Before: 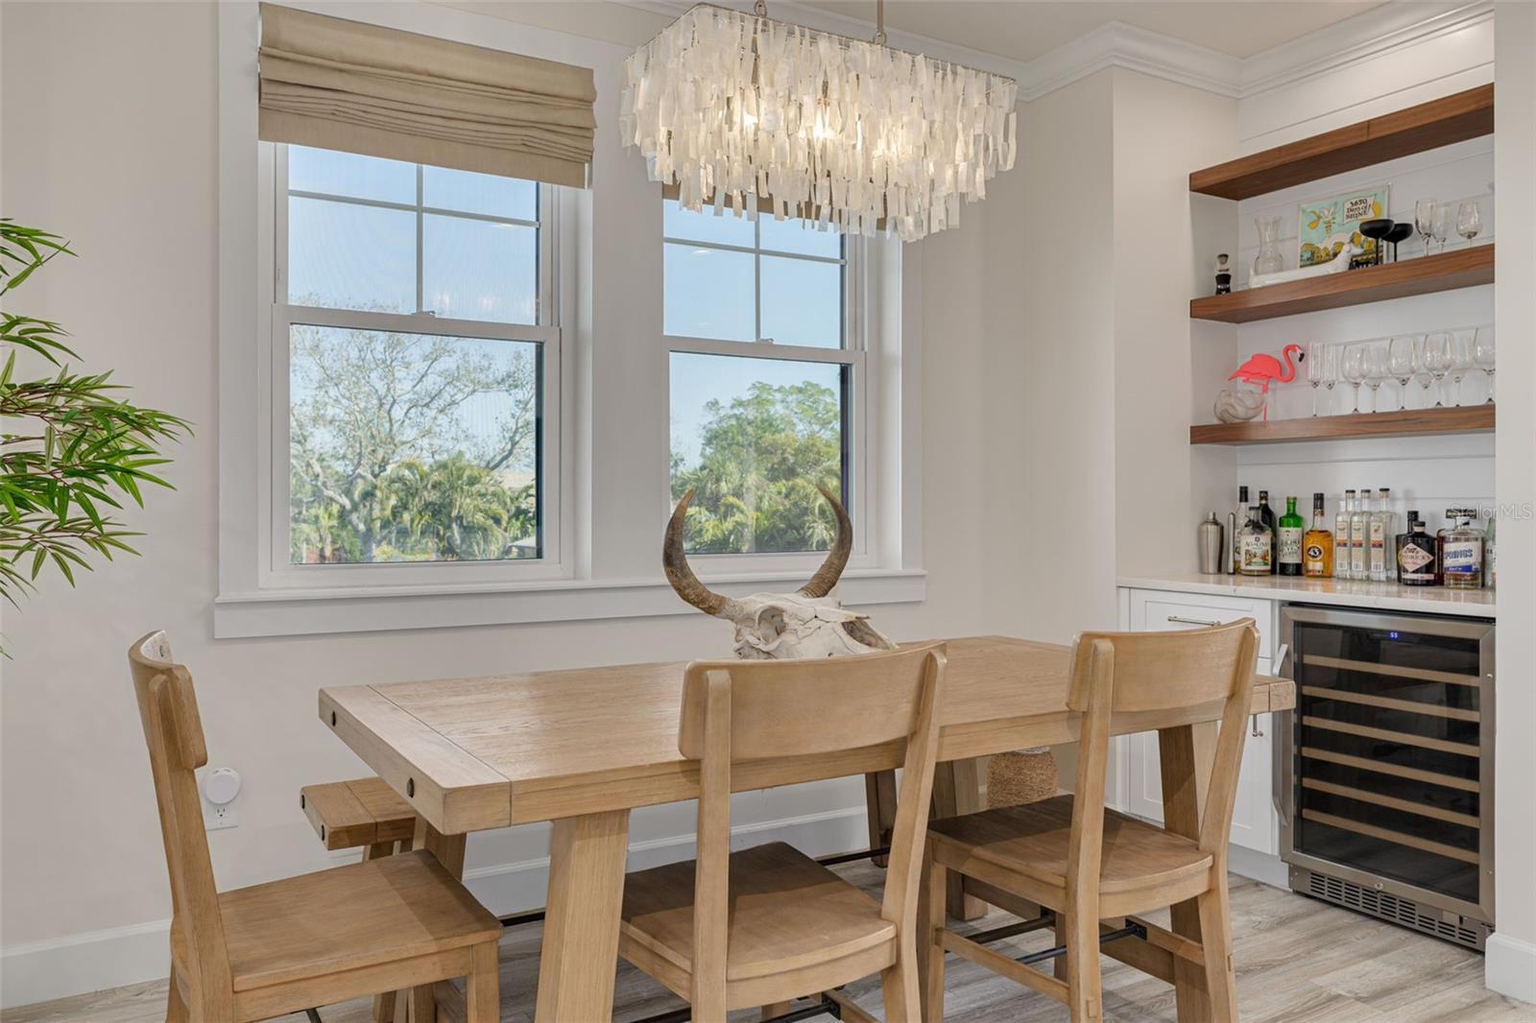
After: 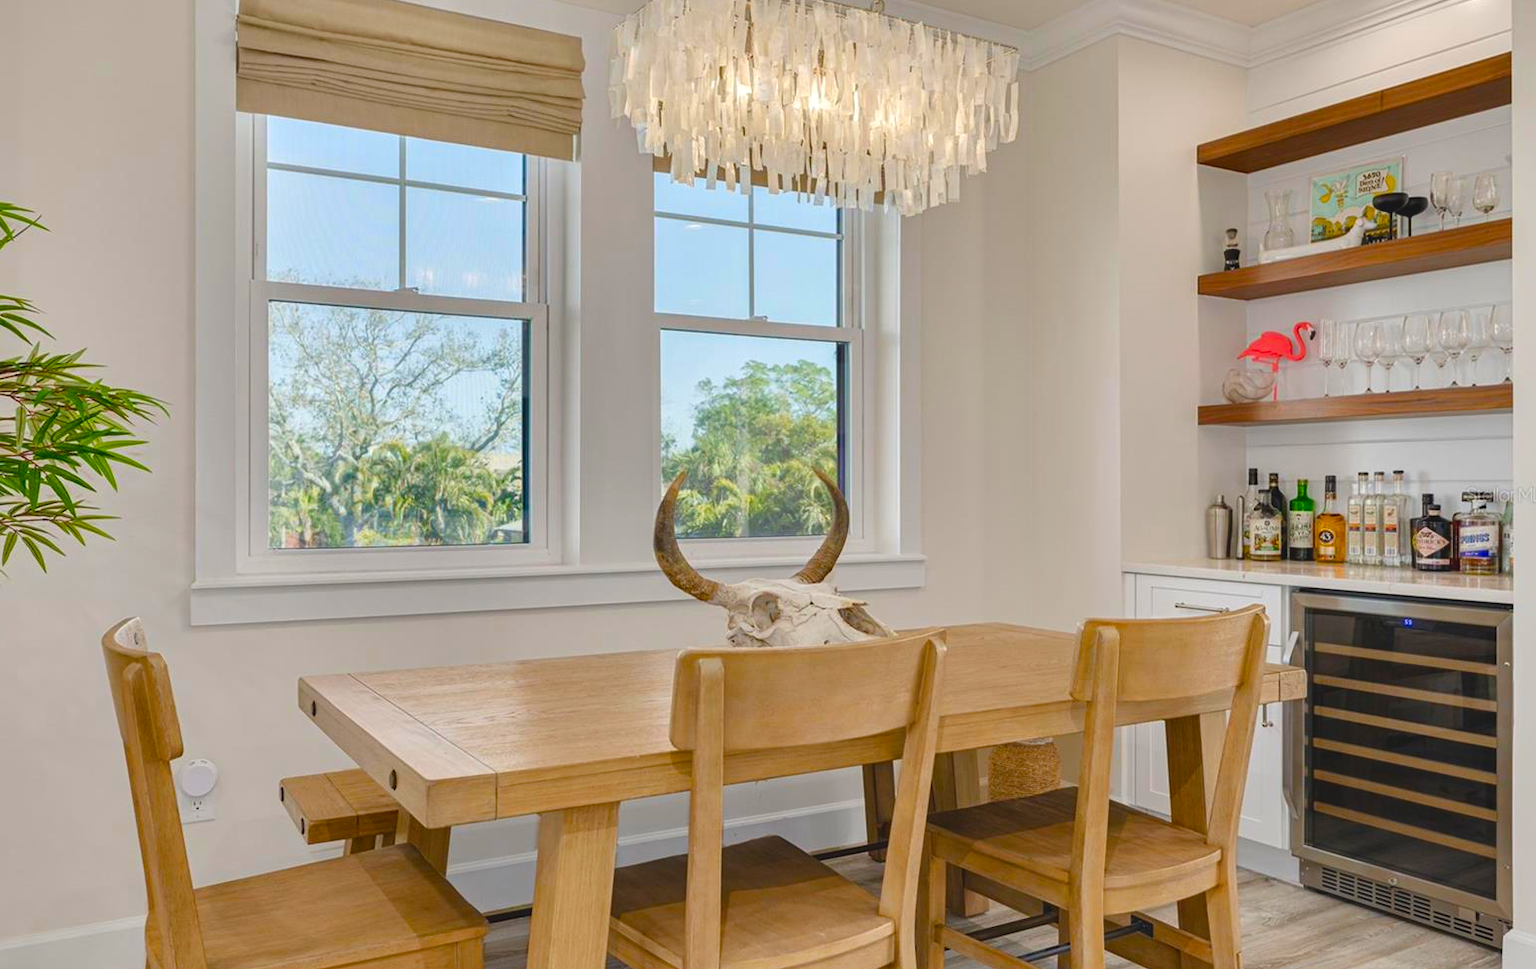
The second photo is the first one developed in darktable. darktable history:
exposure: black level correction -0.008, exposure 0.067 EV, compensate highlight preservation false
crop: left 1.964%, top 3.251%, right 1.122%, bottom 4.933%
tone equalizer: on, module defaults
color balance rgb: perceptual saturation grading › global saturation 20%, perceptual saturation grading › highlights -25%, perceptual saturation grading › shadows 25%, global vibrance 50%
